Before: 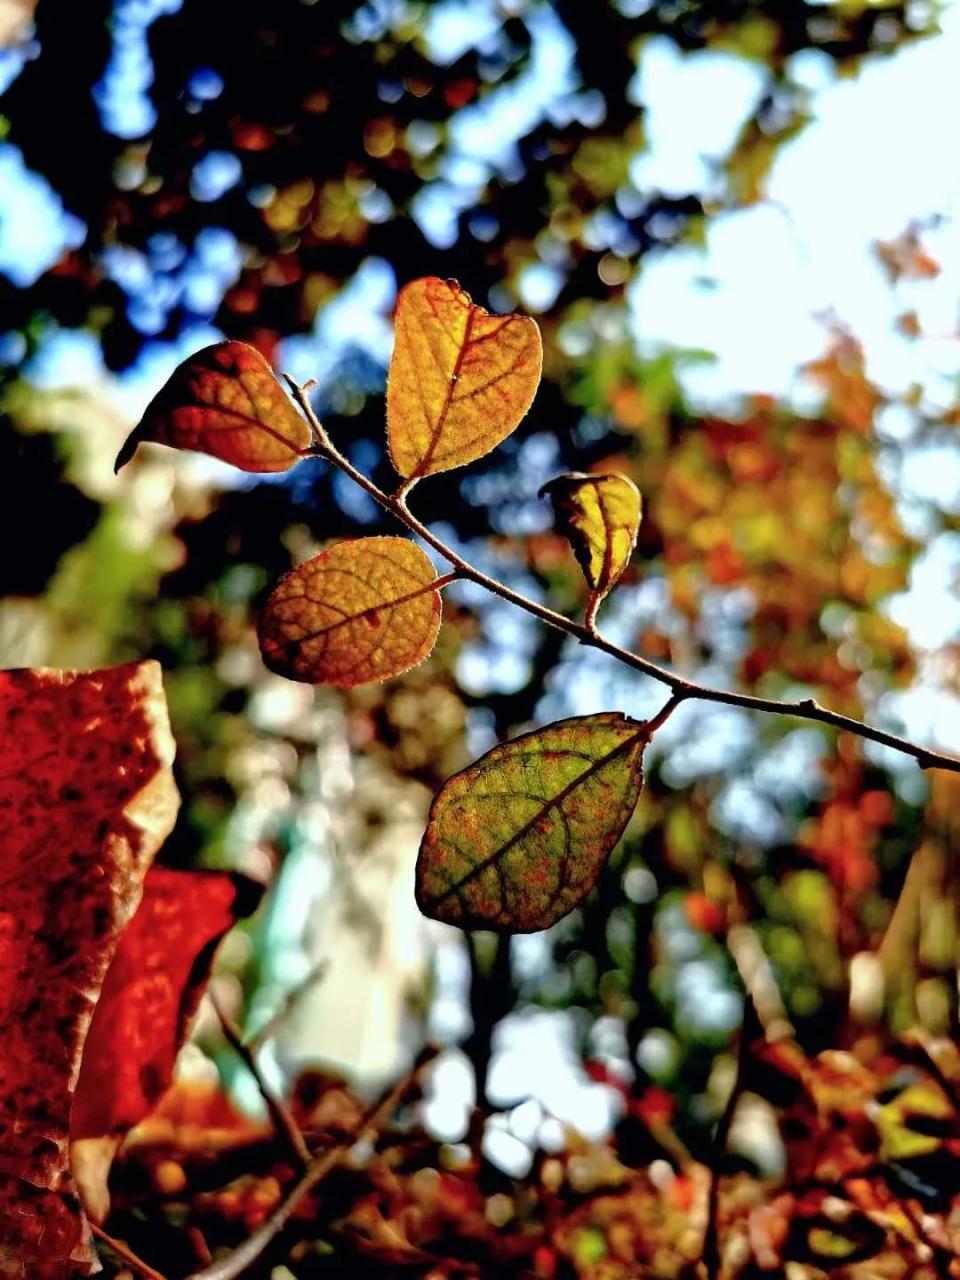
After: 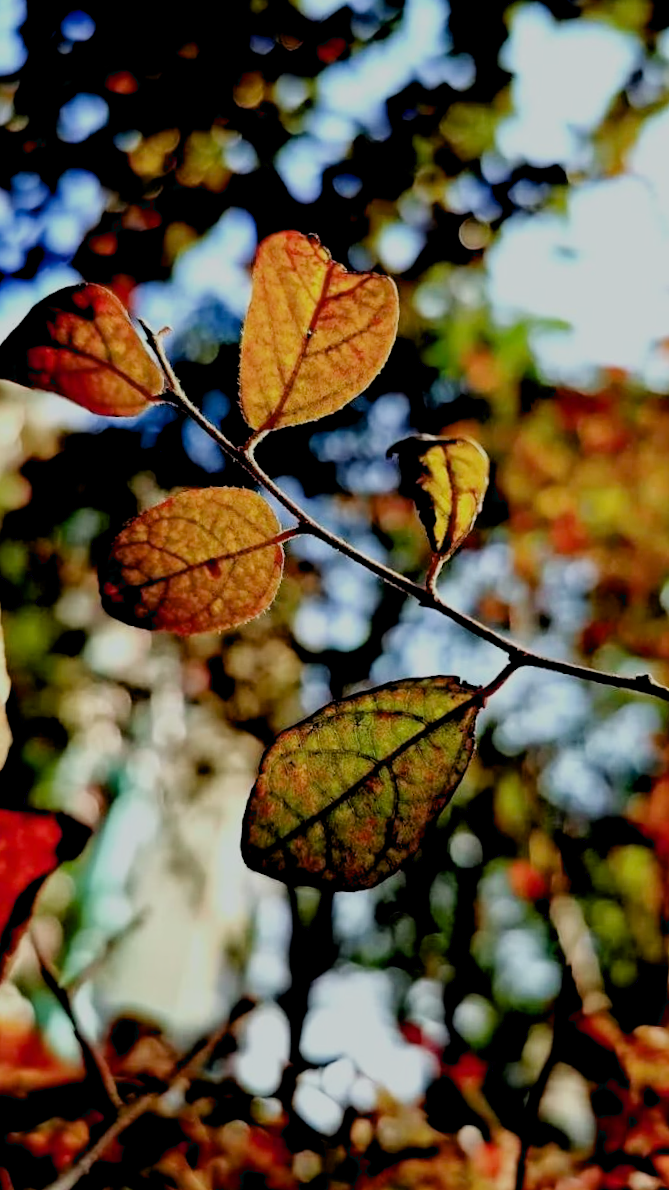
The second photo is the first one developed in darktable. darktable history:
exposure: black level correction 0.009, exposure -0.159 EV, compensate highlight preservation false
crop and rotate: angle -3.27°, left 14.277%, top 0.028%, right 10.766%, bottom 0.028%
tone equalizer: on, module defaults
filmic rgb: black relative exposure -7.65 EV, white relative exposure 4.56 EV, hardness 3.61
